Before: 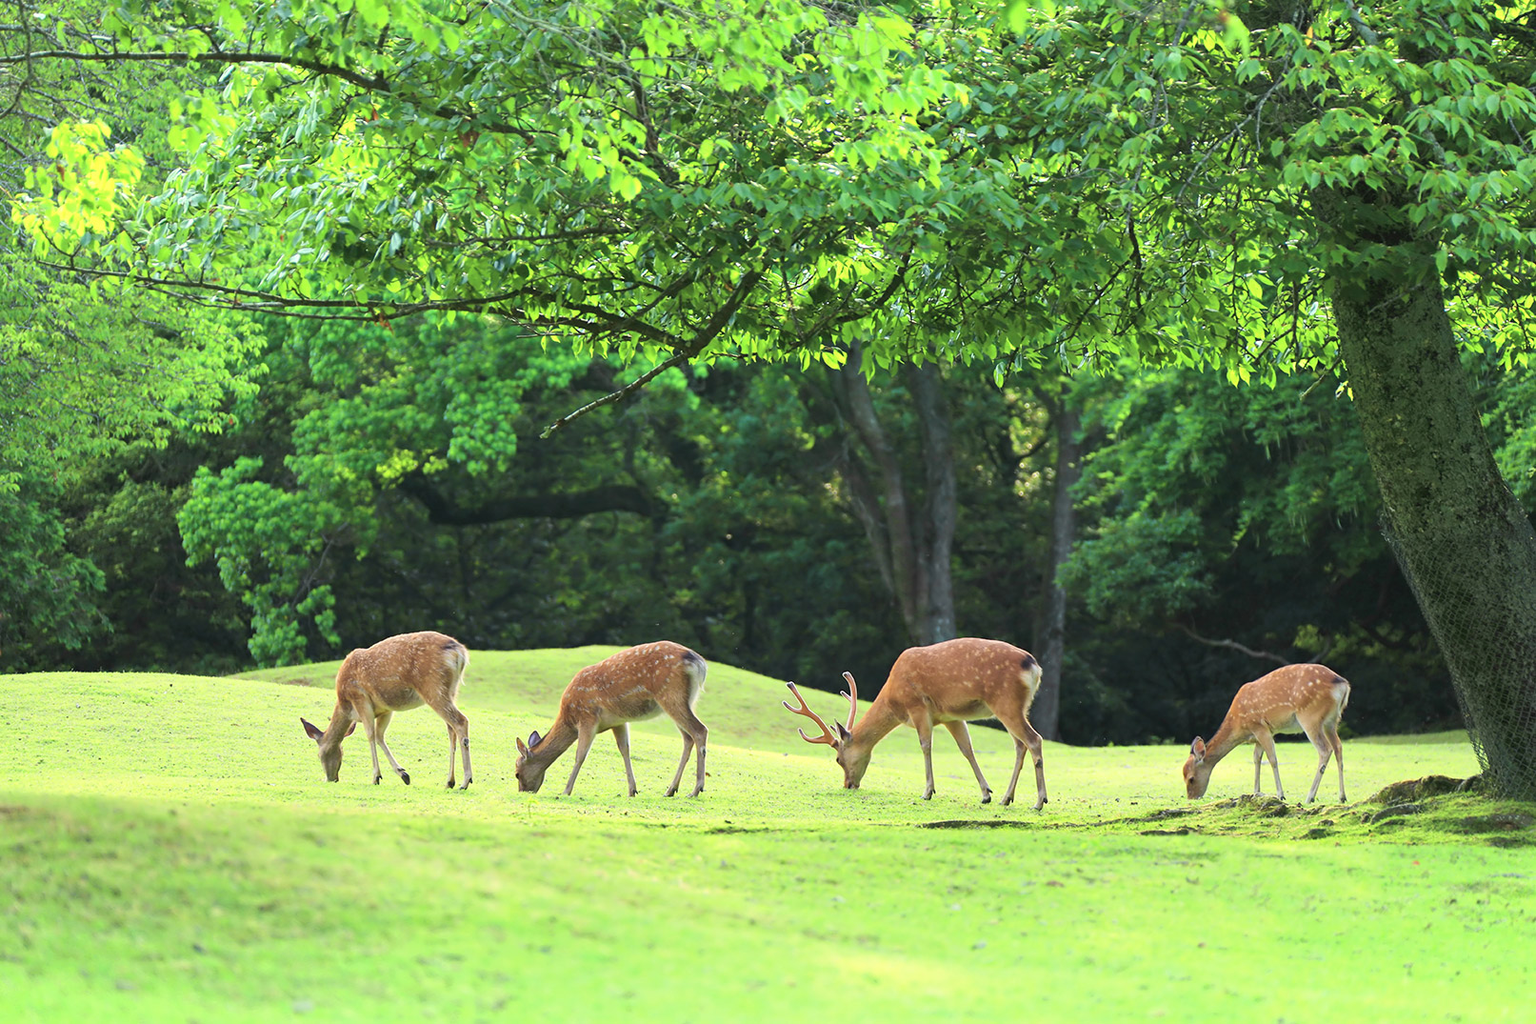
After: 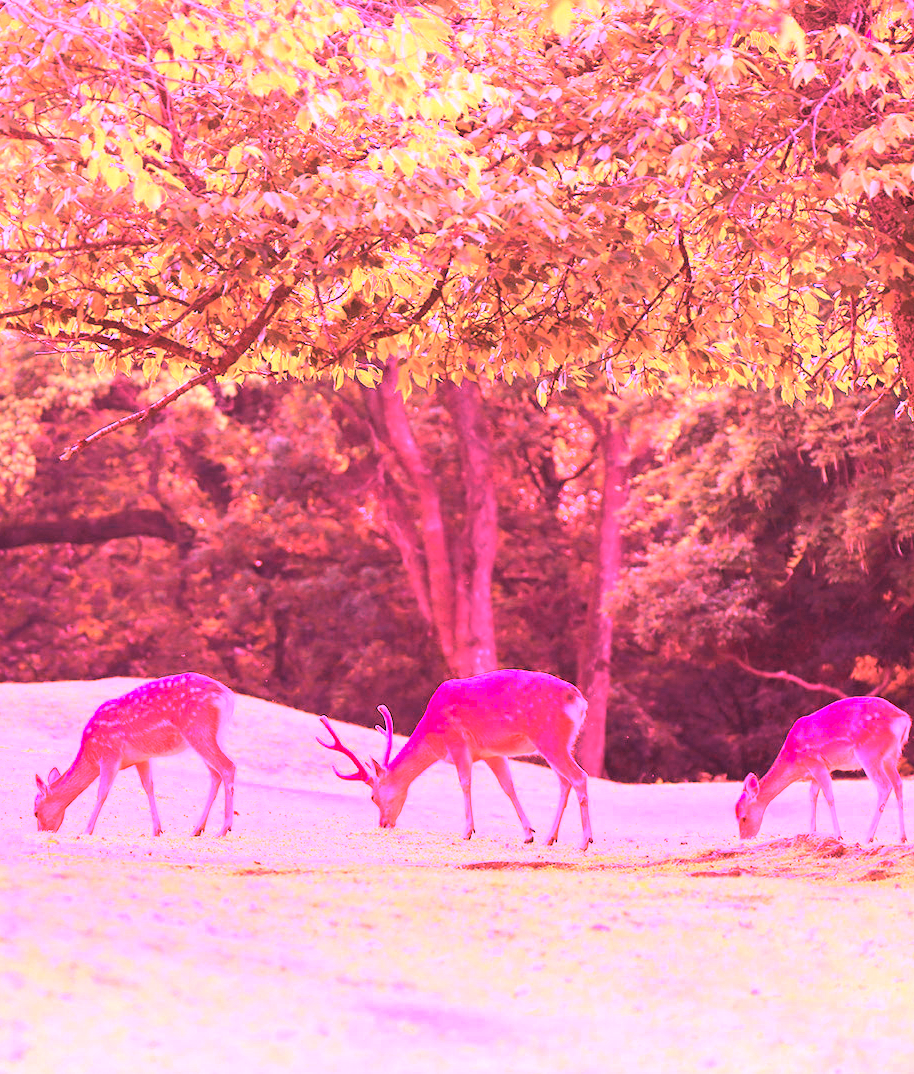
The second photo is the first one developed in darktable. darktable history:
vibrance: vibrance 20%
white balance: red 4.26, blue 1.802
crop: left 31.458%, top 0%, right 11.876%
color correction: highlights a* -11.71, highlights b* -15.58
